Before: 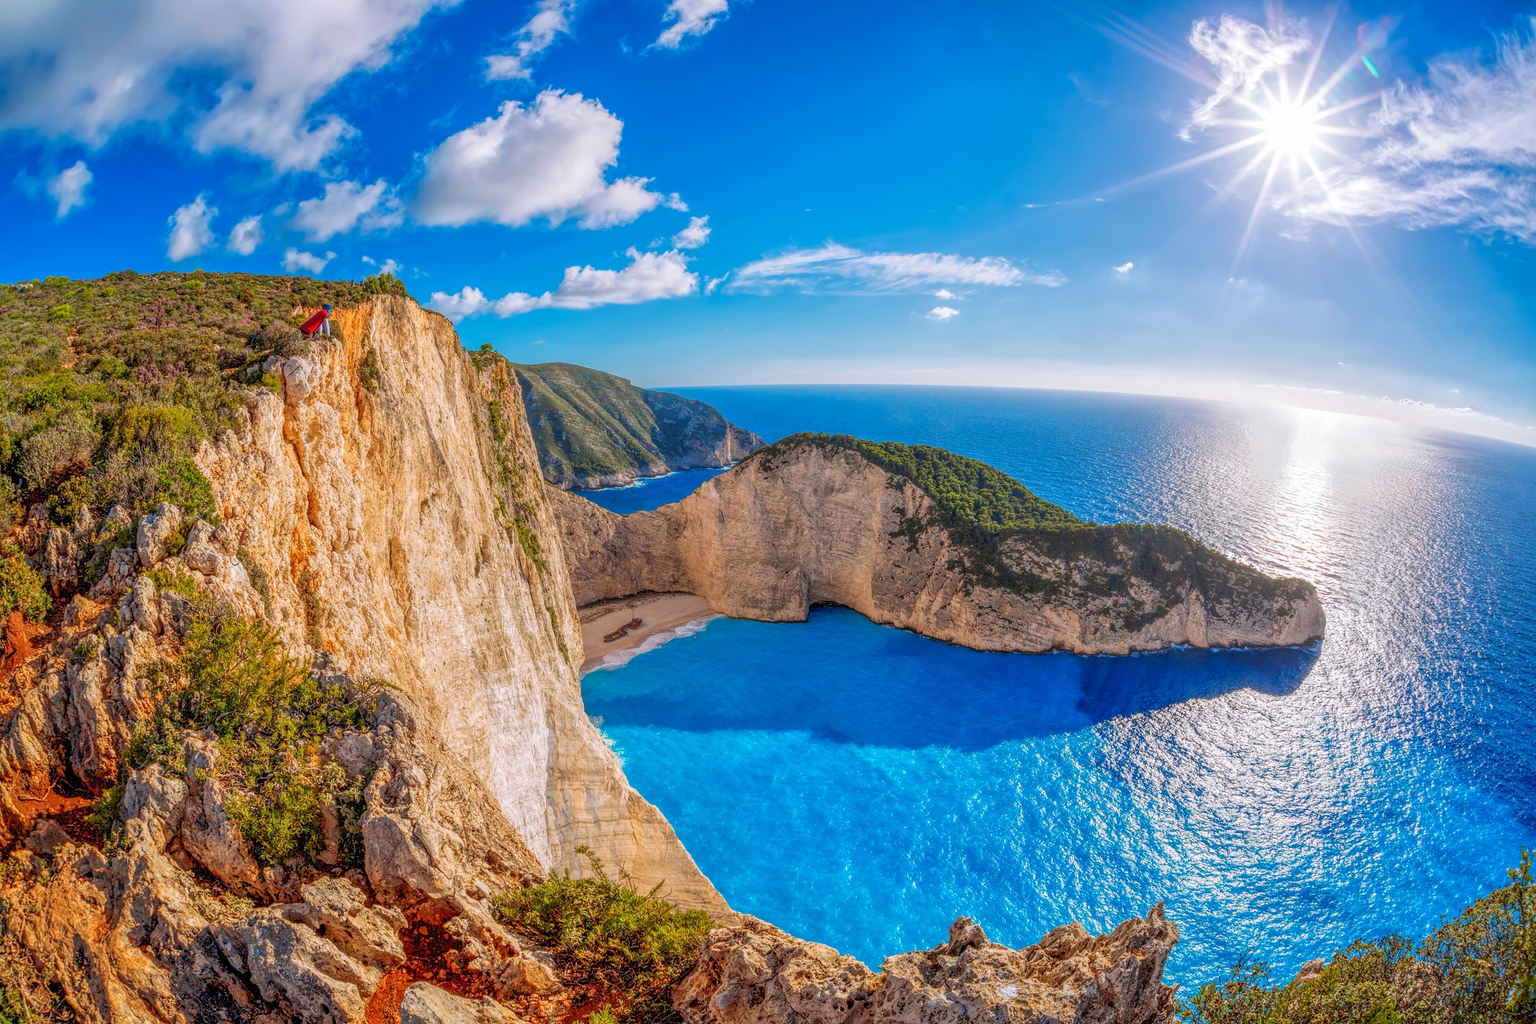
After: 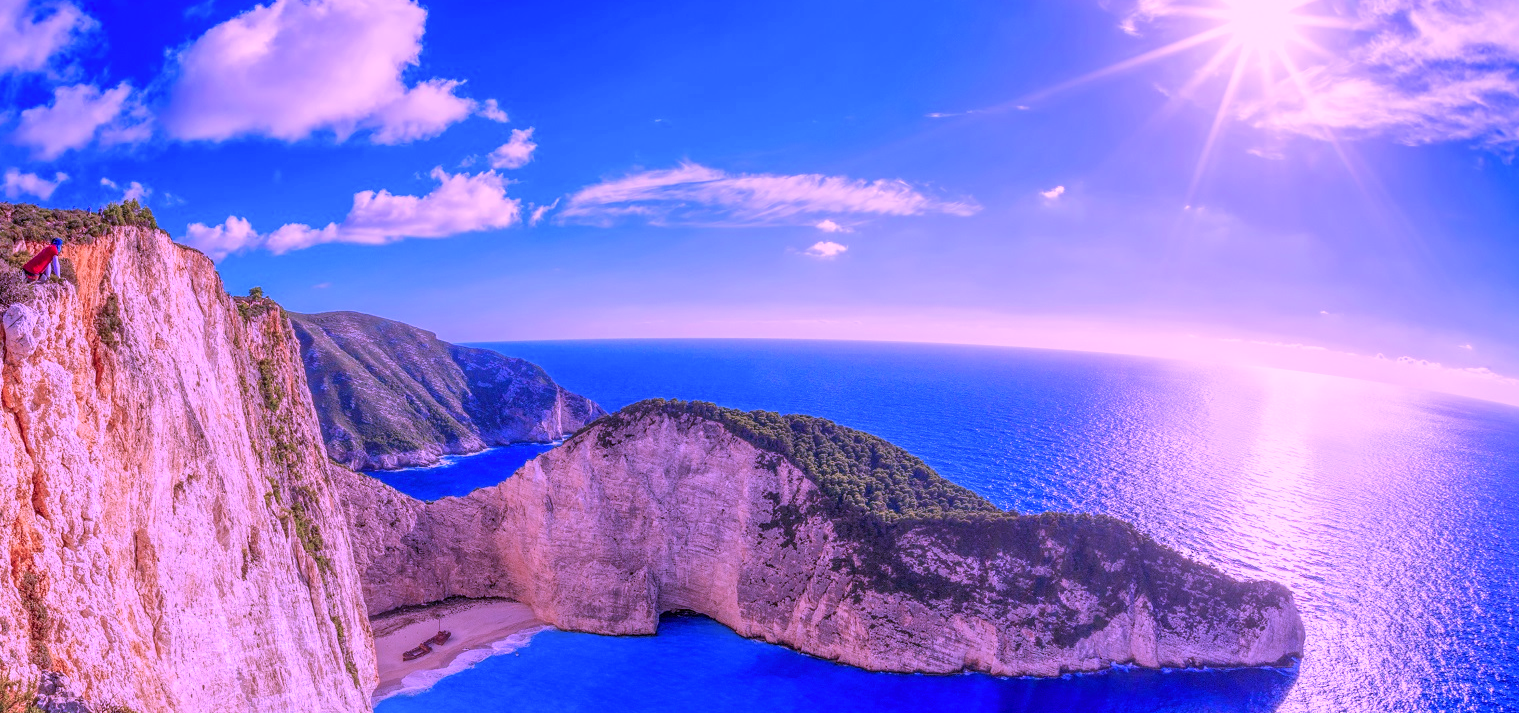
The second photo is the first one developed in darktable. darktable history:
crop: left 18.338%, top 11.099%, right 2.538%, bottom 33.174%
color balance rgb: shadows fall-off 102.881%, perceptual saturation grading › global saturation 1.667%, perceptual saturation grading › highlights -2.837%, perceptual saturation grading › mid-tones 3.666%, perceptual saturation grading › shadows 8.619%, mask middle-gray fulcrum 21.69%
color calibration: gray › normalize channels true, illuminant custom, x 0.38, y 0.481, temperature 4467.61 K, gamut compression 0.011
